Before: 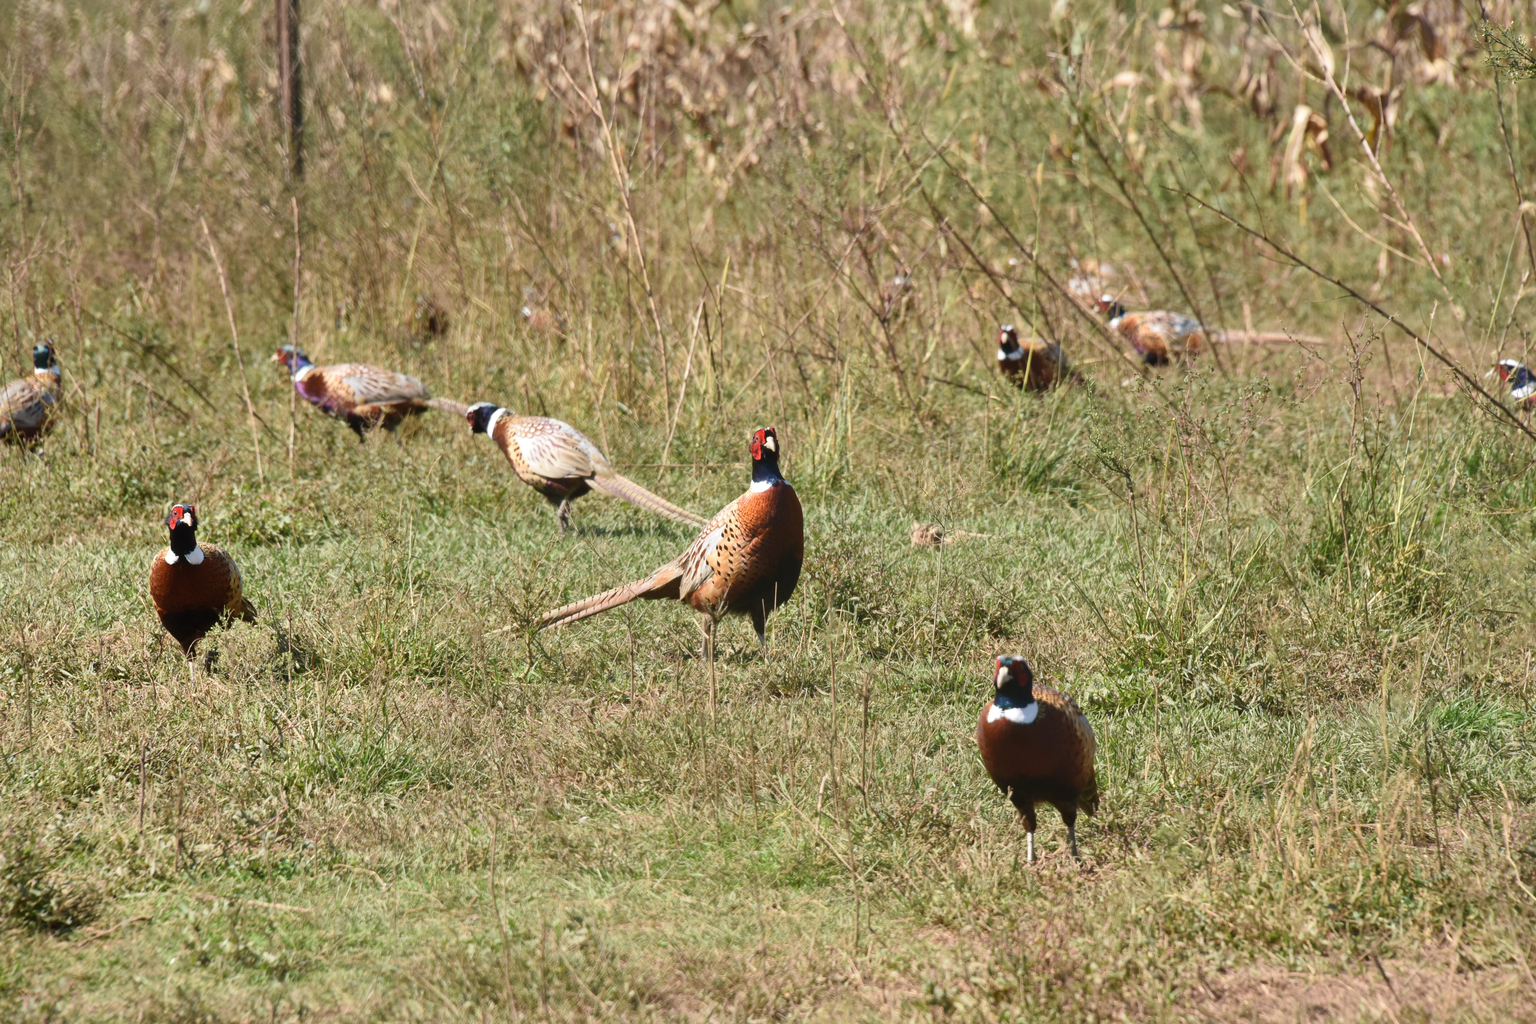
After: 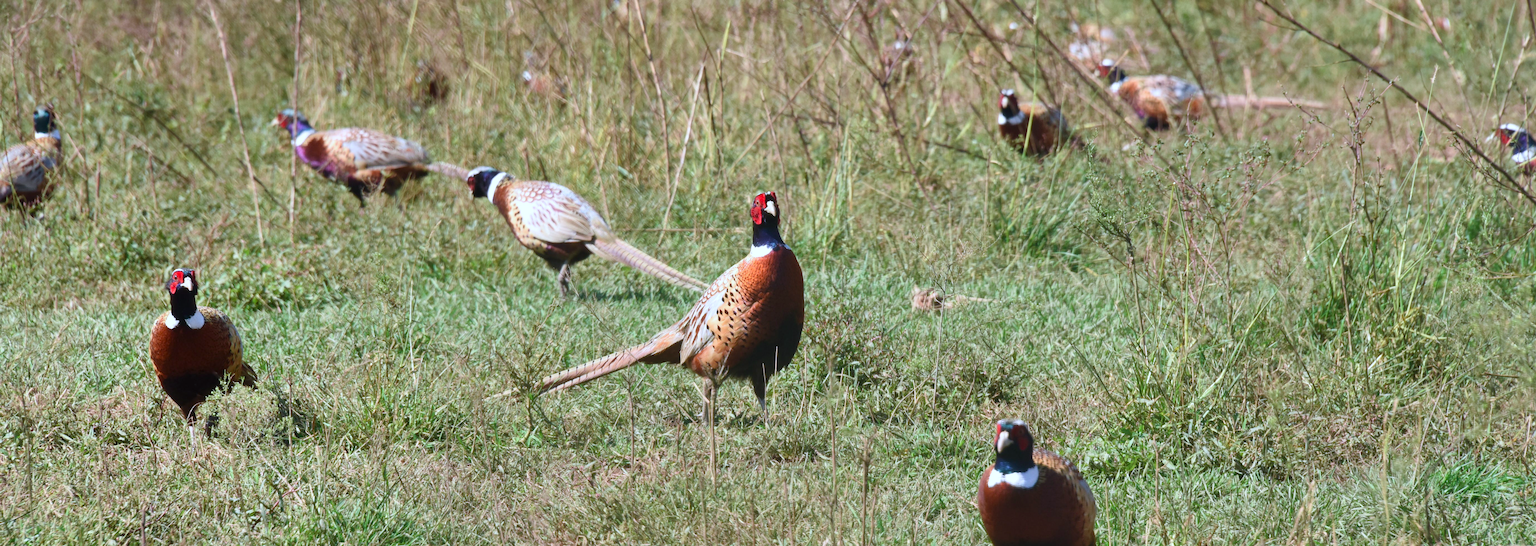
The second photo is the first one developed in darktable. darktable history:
color calibration: output R [0.948, 0.091, -0.04, 0], output G [-0.3, 1.384, -0.085, 0], output B [-0.108, 0.061, 1.08, 0], gray › normalize channels true, illuminant custom, x 0.372, y 0.382, temperature 4280.13 K, gamut compression 0.028
crop and rotate: top 23.063%, bottom 23.52%
